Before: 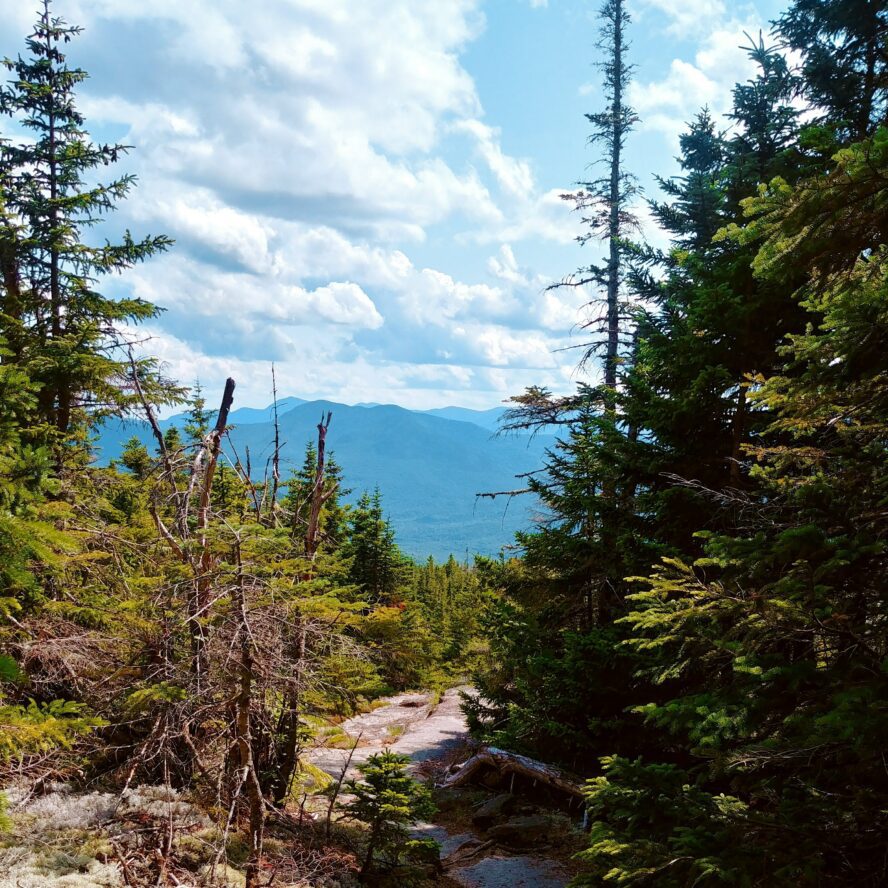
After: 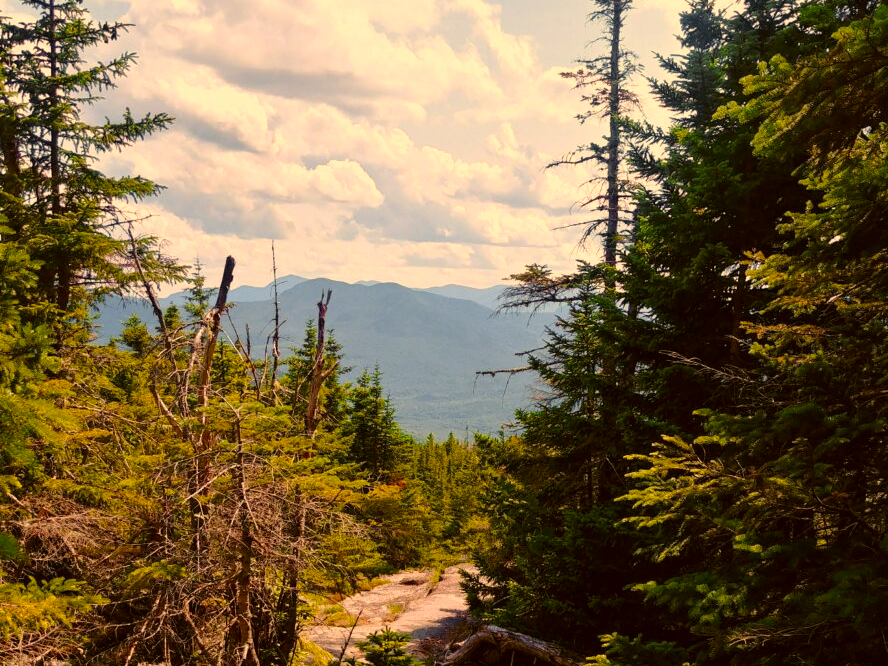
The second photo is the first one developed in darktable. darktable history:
crop: top 13.819%, bottom 11.169%
color correction: highlights a* 17.94, highlights b* 35.39, shadows a* 1.48, shadows b* 6.42, saturation 1.01
